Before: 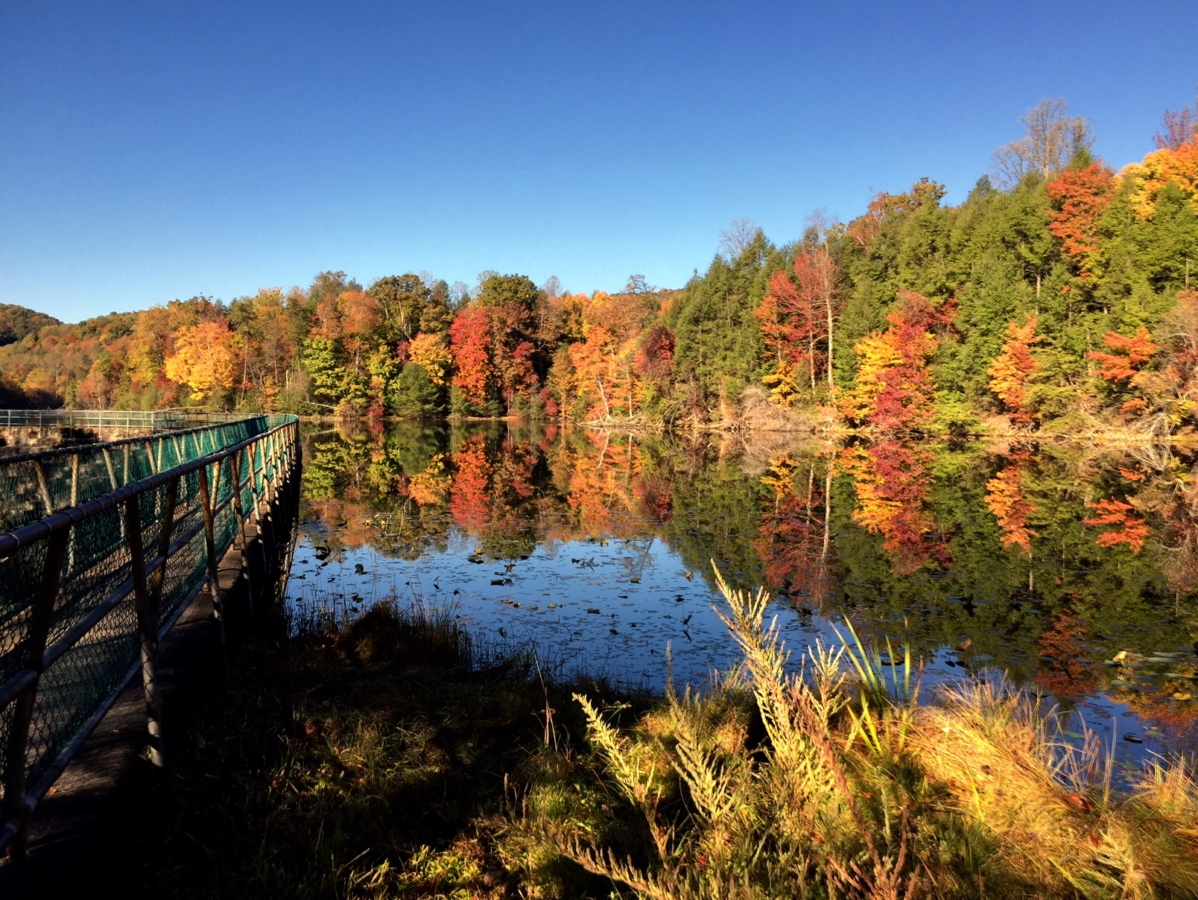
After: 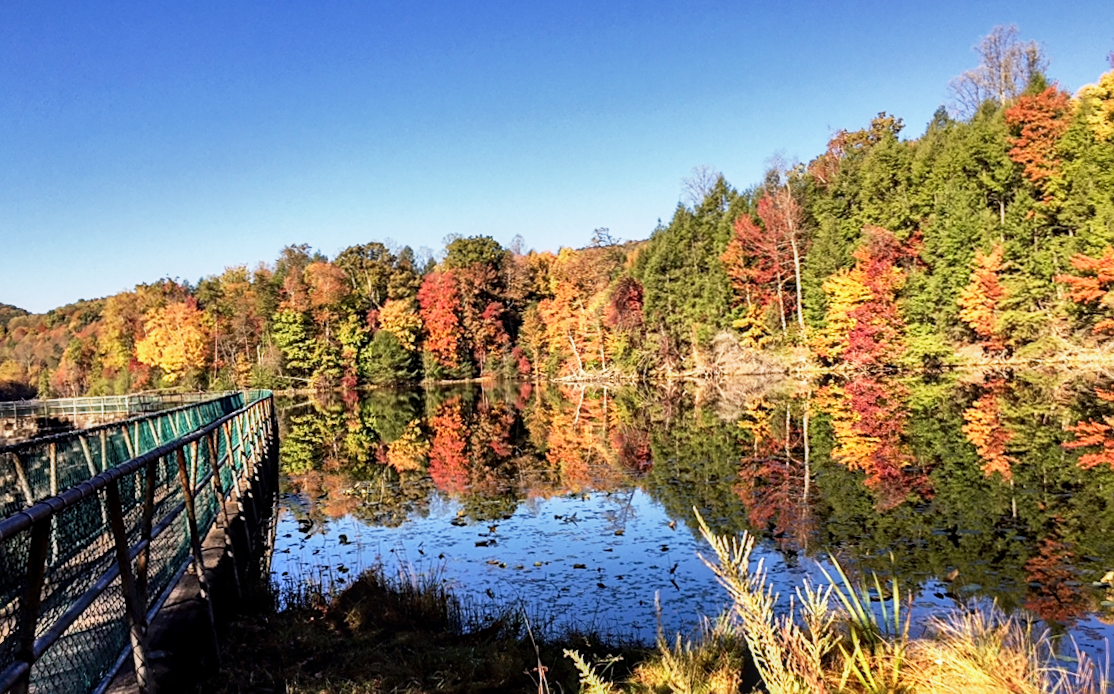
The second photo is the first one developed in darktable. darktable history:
local contrast: on, module defaults
crop and rotate: angle 0.2°, left 0.275%, right 3.127%, bottom 14.18%
rotate and perspective: rotation -3.52°, crop left 0.036, crop right 0.964, crop top 0.081, crop bottom 0.919
base curve: curves: ch0 [(0, 0) (0.088, 0.125) (0.176, 0.251) (0.354, 0.501) (0.613, 0.749) (1, 0.877)], preserve colors none
shadows and highlights: highlights color adjustment 0%, low approximation 0.01, soften with gaussian
sharpen: on, module defaults
white balance: red 0.967, blue 1.119, emerald 0.756
